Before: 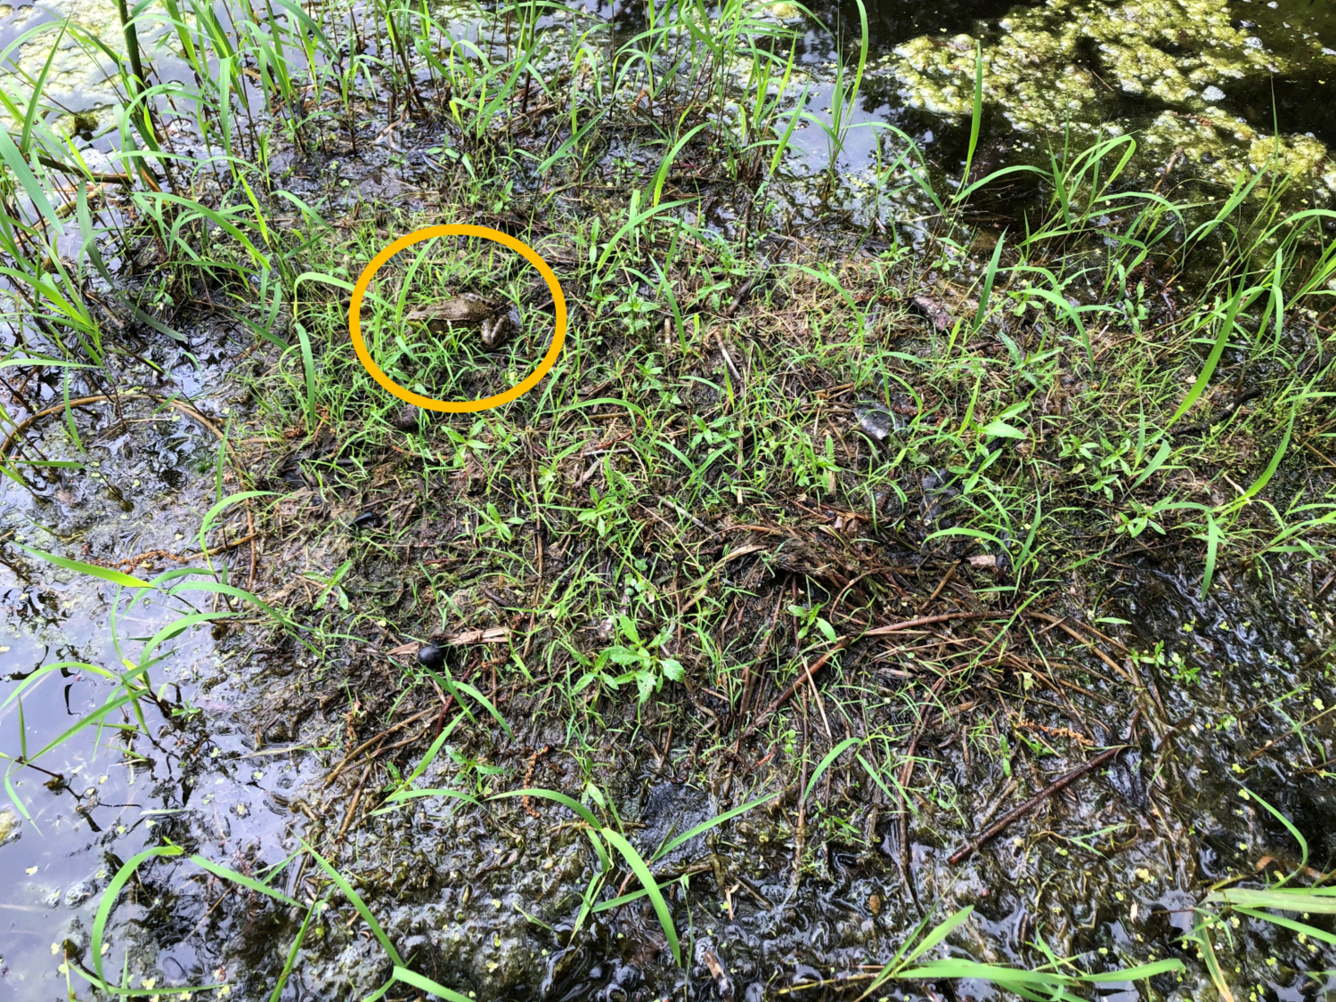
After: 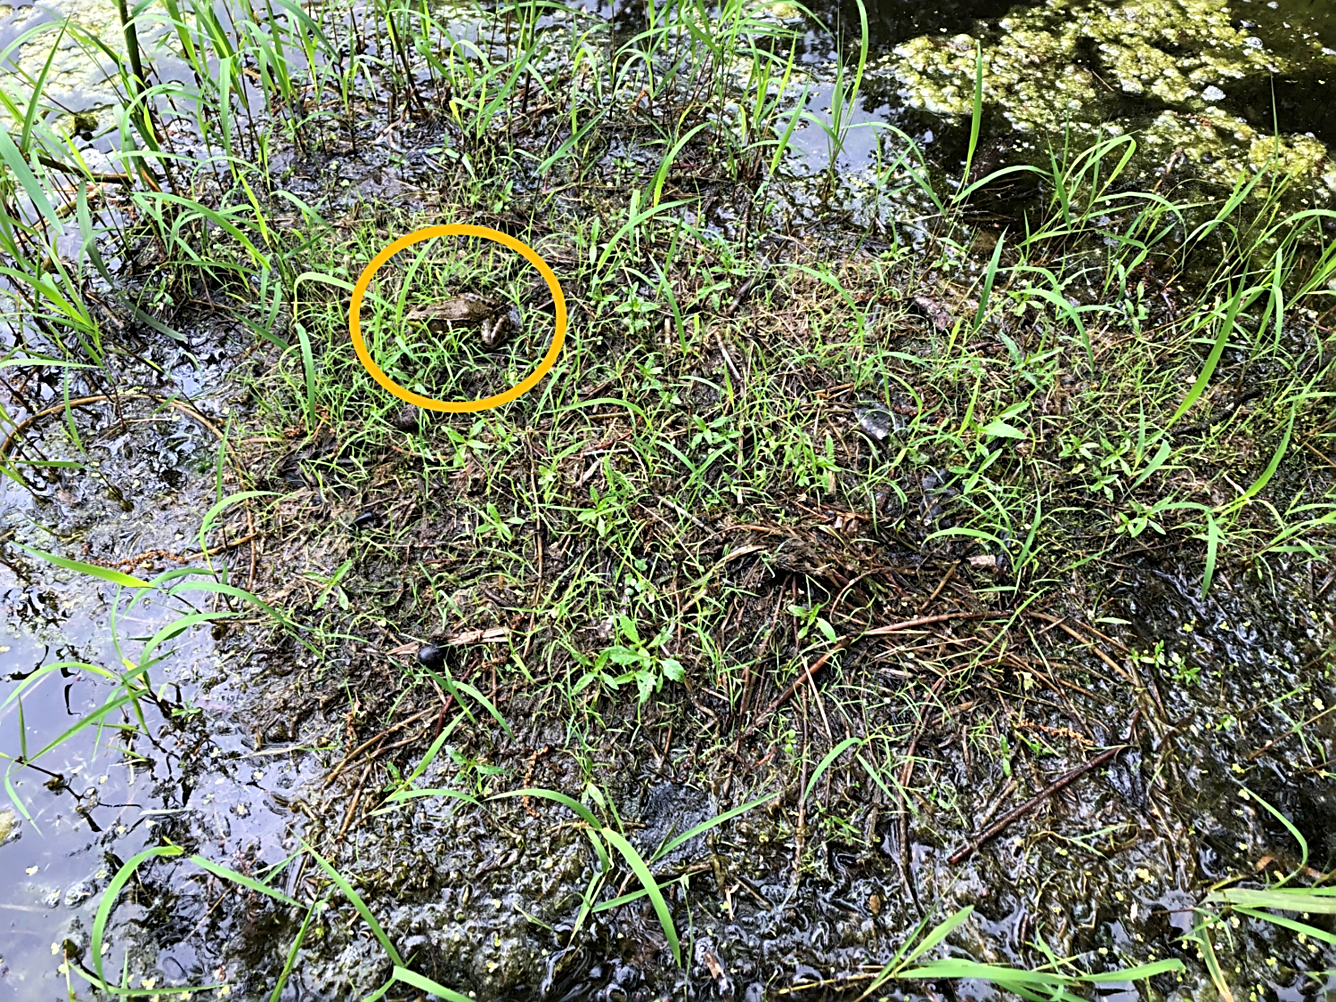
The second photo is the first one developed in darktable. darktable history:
sharpen: radius 2.542, amount 0.633
